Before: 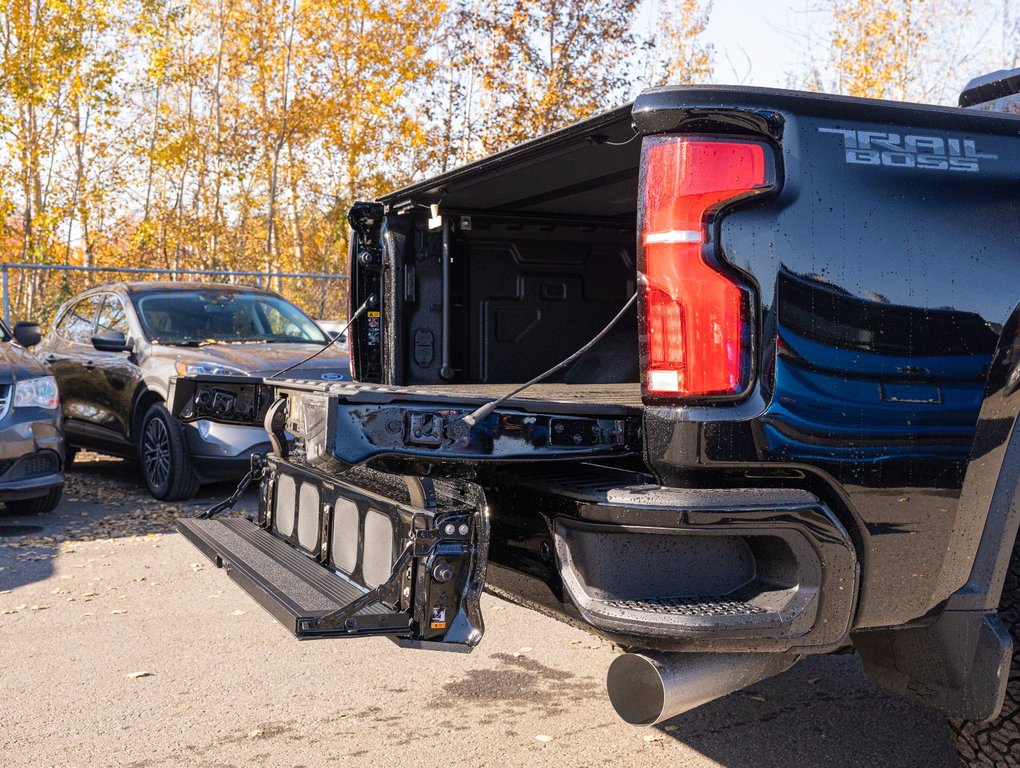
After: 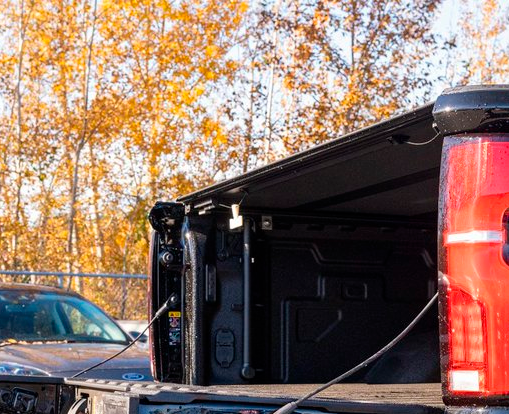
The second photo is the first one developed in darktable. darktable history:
crop: left 19.577%, right 30.457%, bottom 46.07%
